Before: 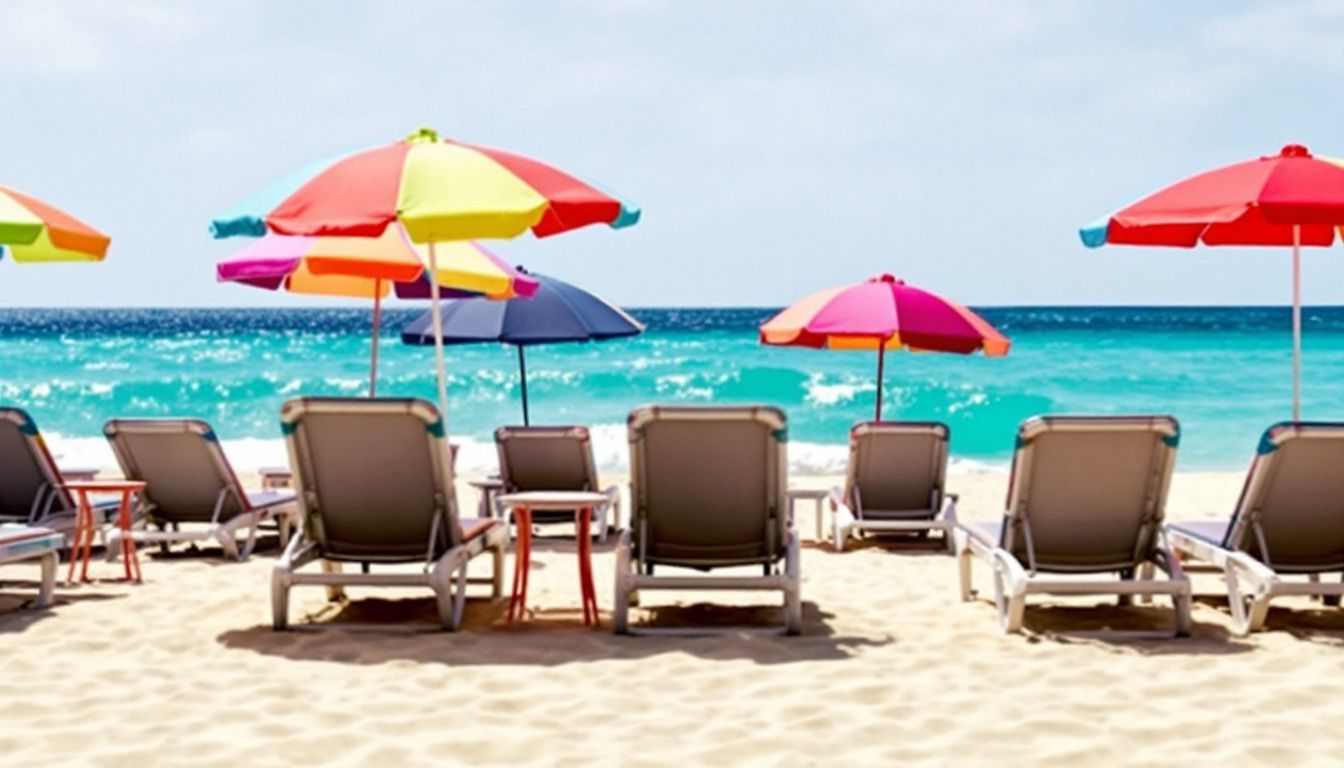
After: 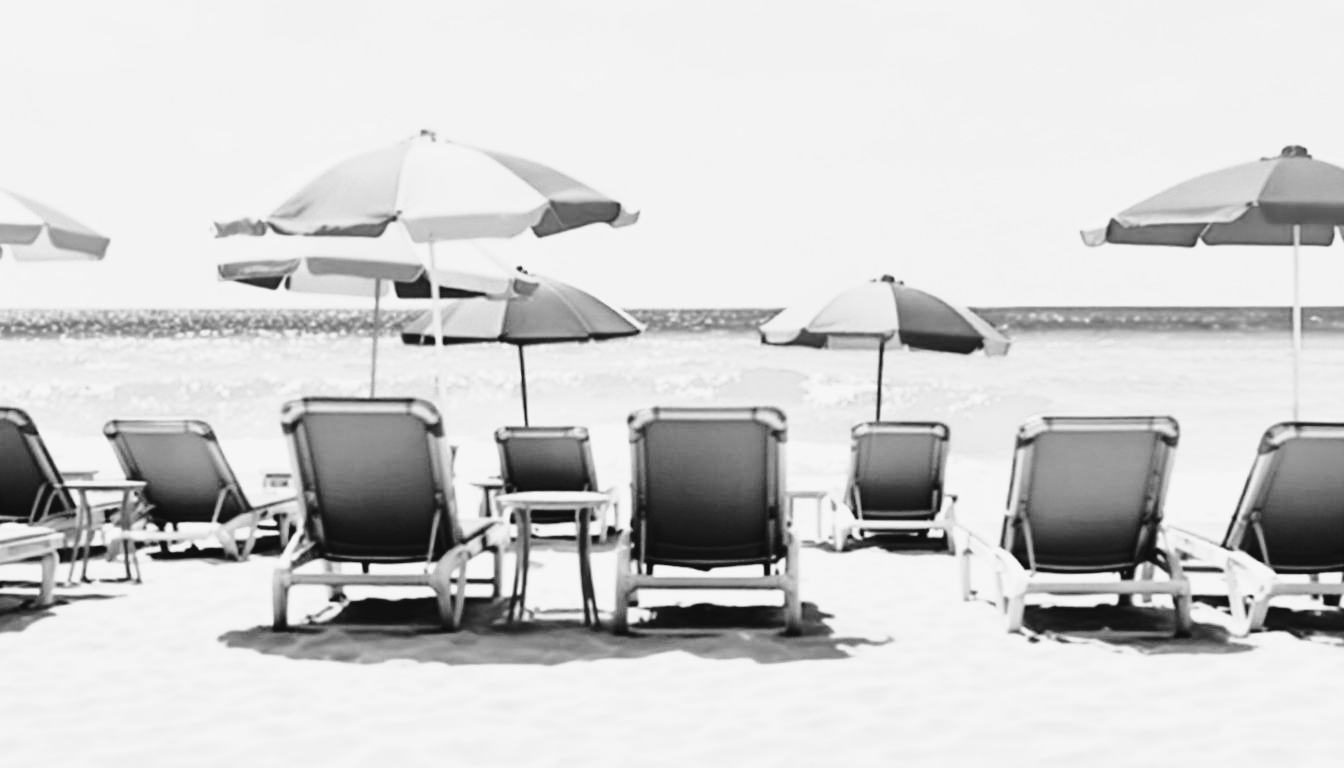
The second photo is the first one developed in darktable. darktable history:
tone curve: curves: ch0 [(0, 0.039) (0.104, 0.103) (0.273, 0.267) (0.448, 0.487) (0.704, 0.761) (0.886, 0.922) (0.994, 0.971)]; ch1 [(0, 0) (0.335, 0.298) (0.446, 0.413) (0.485, 0.487) (0.515, 0.503) (0.566, 0.563) (0.641, 0.655) (1, 1)]; ch2 [(0, 0) (0.314, 0.301) (0.421, 0.411) (0.502, 0.494) (0.528, 0.54) (0.557, 0.559) (0.612, 0.605) (0.722, 0.686) (1, 1)], preserve colors none
base curve: curves: ch0 [(0, 0) (0.028, 0.03) (0.121, 0.232) (0.46, 0.748) (0.859, 0.968) (1, 1)], preserve colors none
color calibration: output gray [0.21, 0.42, 0.37, 0], illuminant as shot in camera, x 0.366, y 0.378, temperature 4424.12 K
shadows and highlights: shadows 37, highlights -26.99, soften with gaussian
